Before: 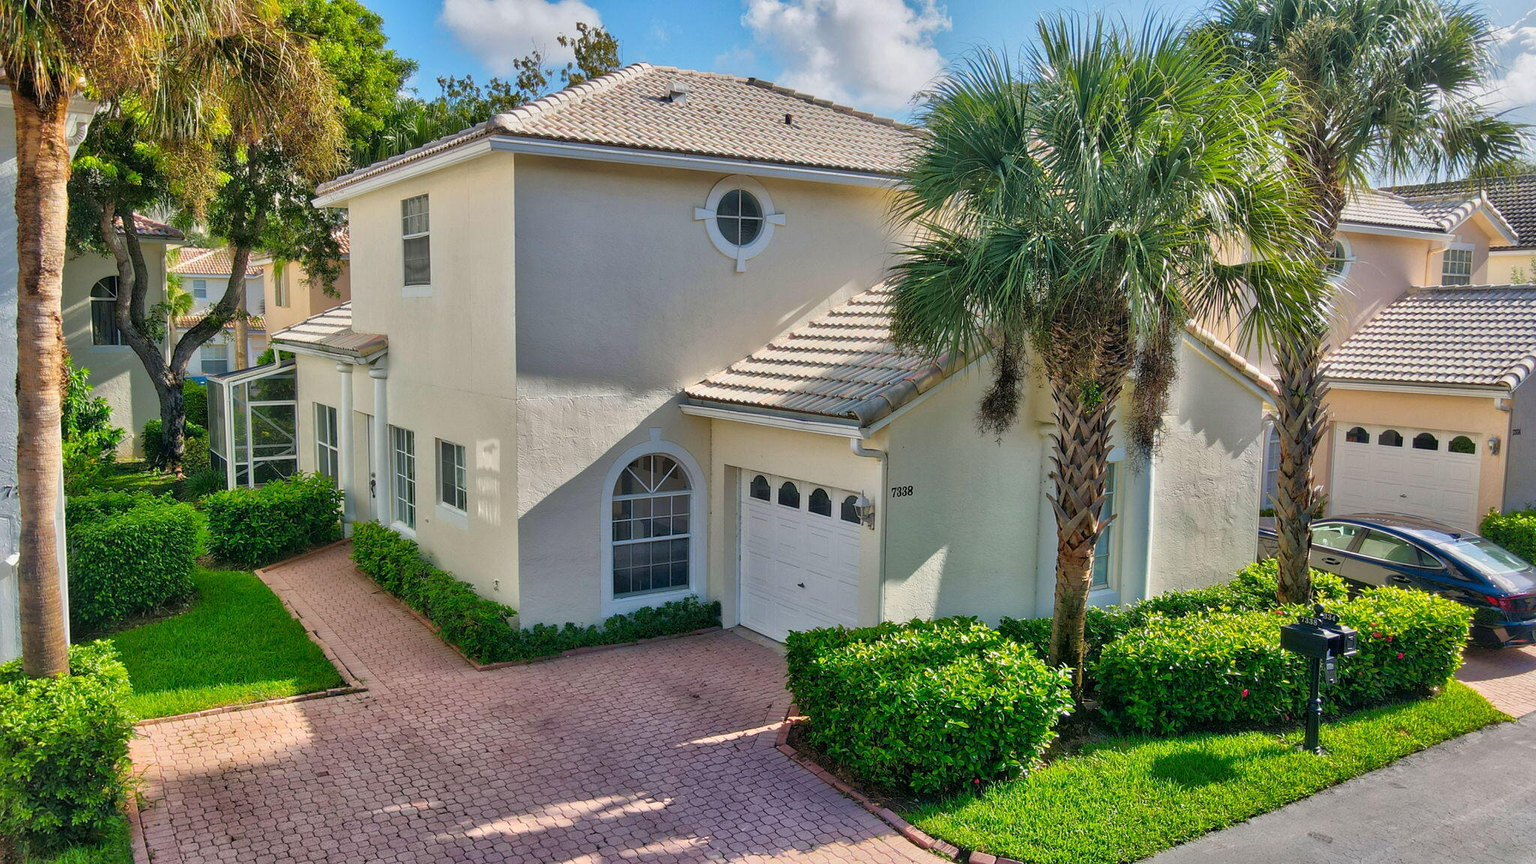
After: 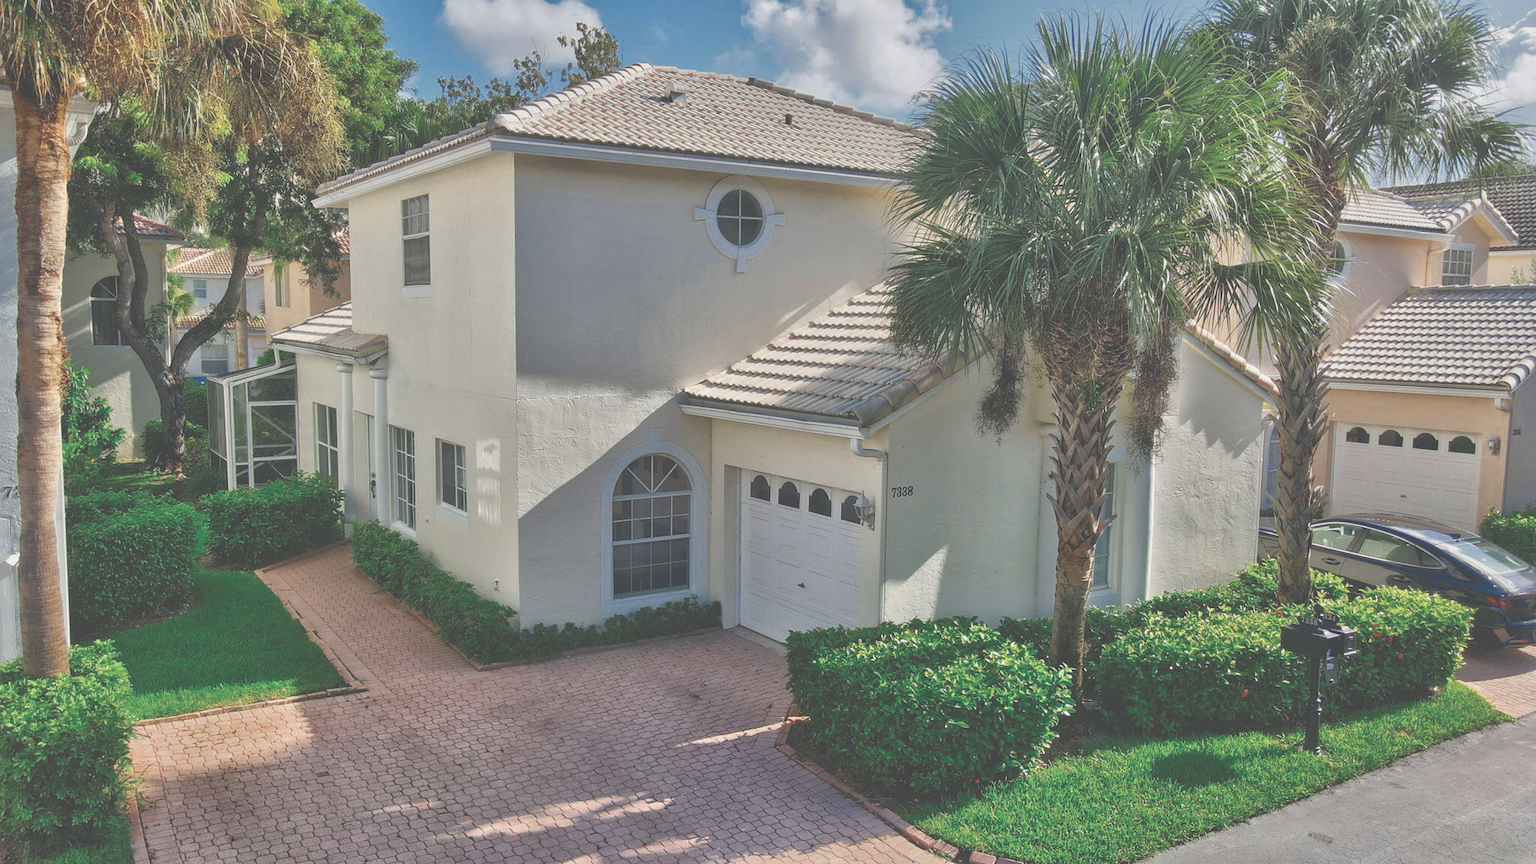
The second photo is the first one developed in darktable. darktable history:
exposure: black level correction -0.062, exposure -0.05 EV, compensate highlight preservation false
color zones: curves: ch0 [(0, 0.5) (0.125, 0.4) (0.25, 0.5) (0.375, 0.4) (0.5, 0.4) (0.625, 0.35) (0.75, 0.35) (0.875, 0.5)]; ch1 [(0, 0.35) (0.125, 0.45) (0.25, 0.35) (0.375, 0.35) (0.5, 0.35) (0.625, 0.35) (0.75, 0.45) (0.875, 0.35)]; ch2 [(0, 0.6) (0.125, 0.5) (0.25, 0.5) (0.375, 0.6) (0.5, 0.6) (0.625, 0.5) (0.75, 0.5) (0.875, 0.5)]
